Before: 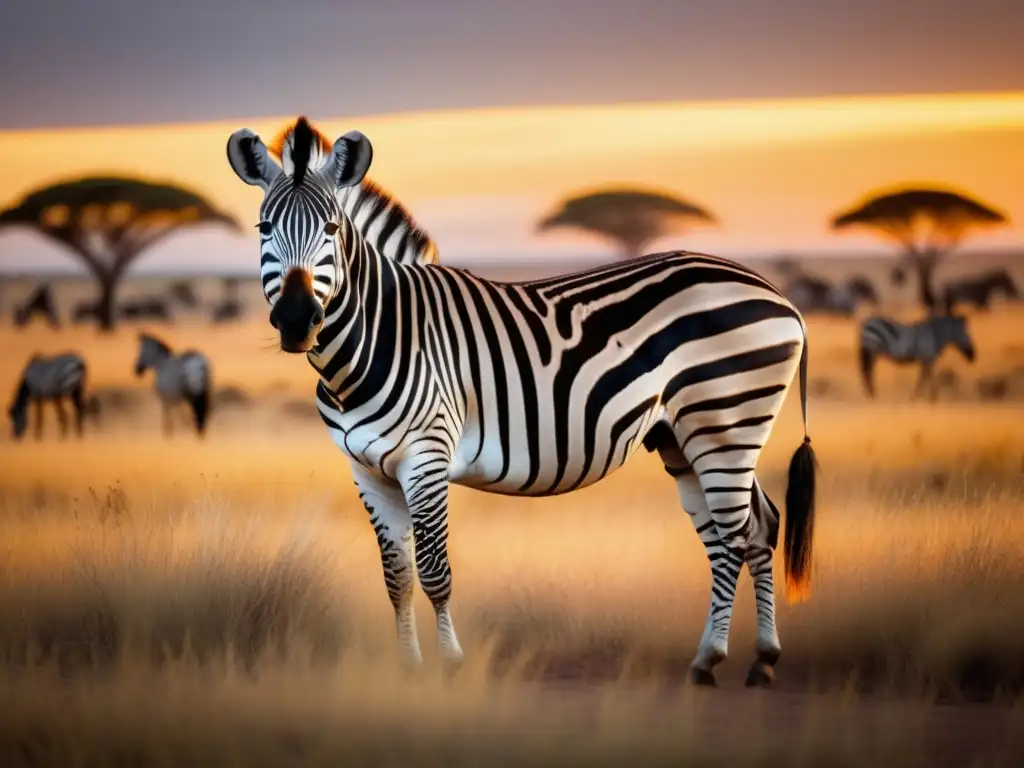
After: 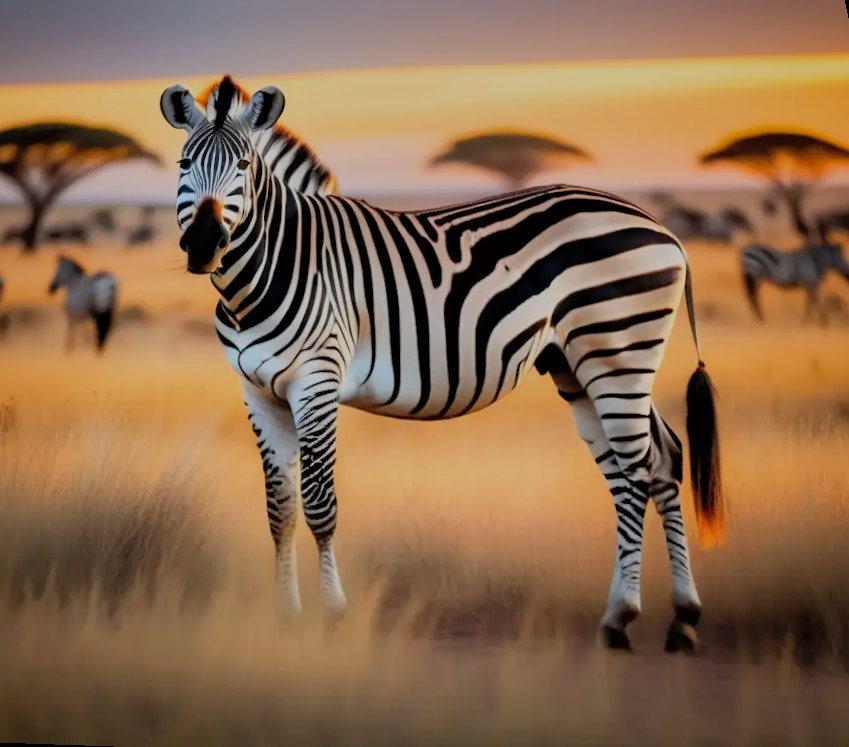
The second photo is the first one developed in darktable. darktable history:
shadows and highlights: on, module defaults
rotate and perspective: rotation 0.72°, lens shift (vertical) -0.352, lens shift (horizontal) -0.051, crop left 0.152, crop right 0.859, crop top 0.019, crop bottom 0.964
filmic rgb: black relative exposure -7.65 EV, white relative exposure 4.56 EV, hardness 3.61, color science v6 (2022)
